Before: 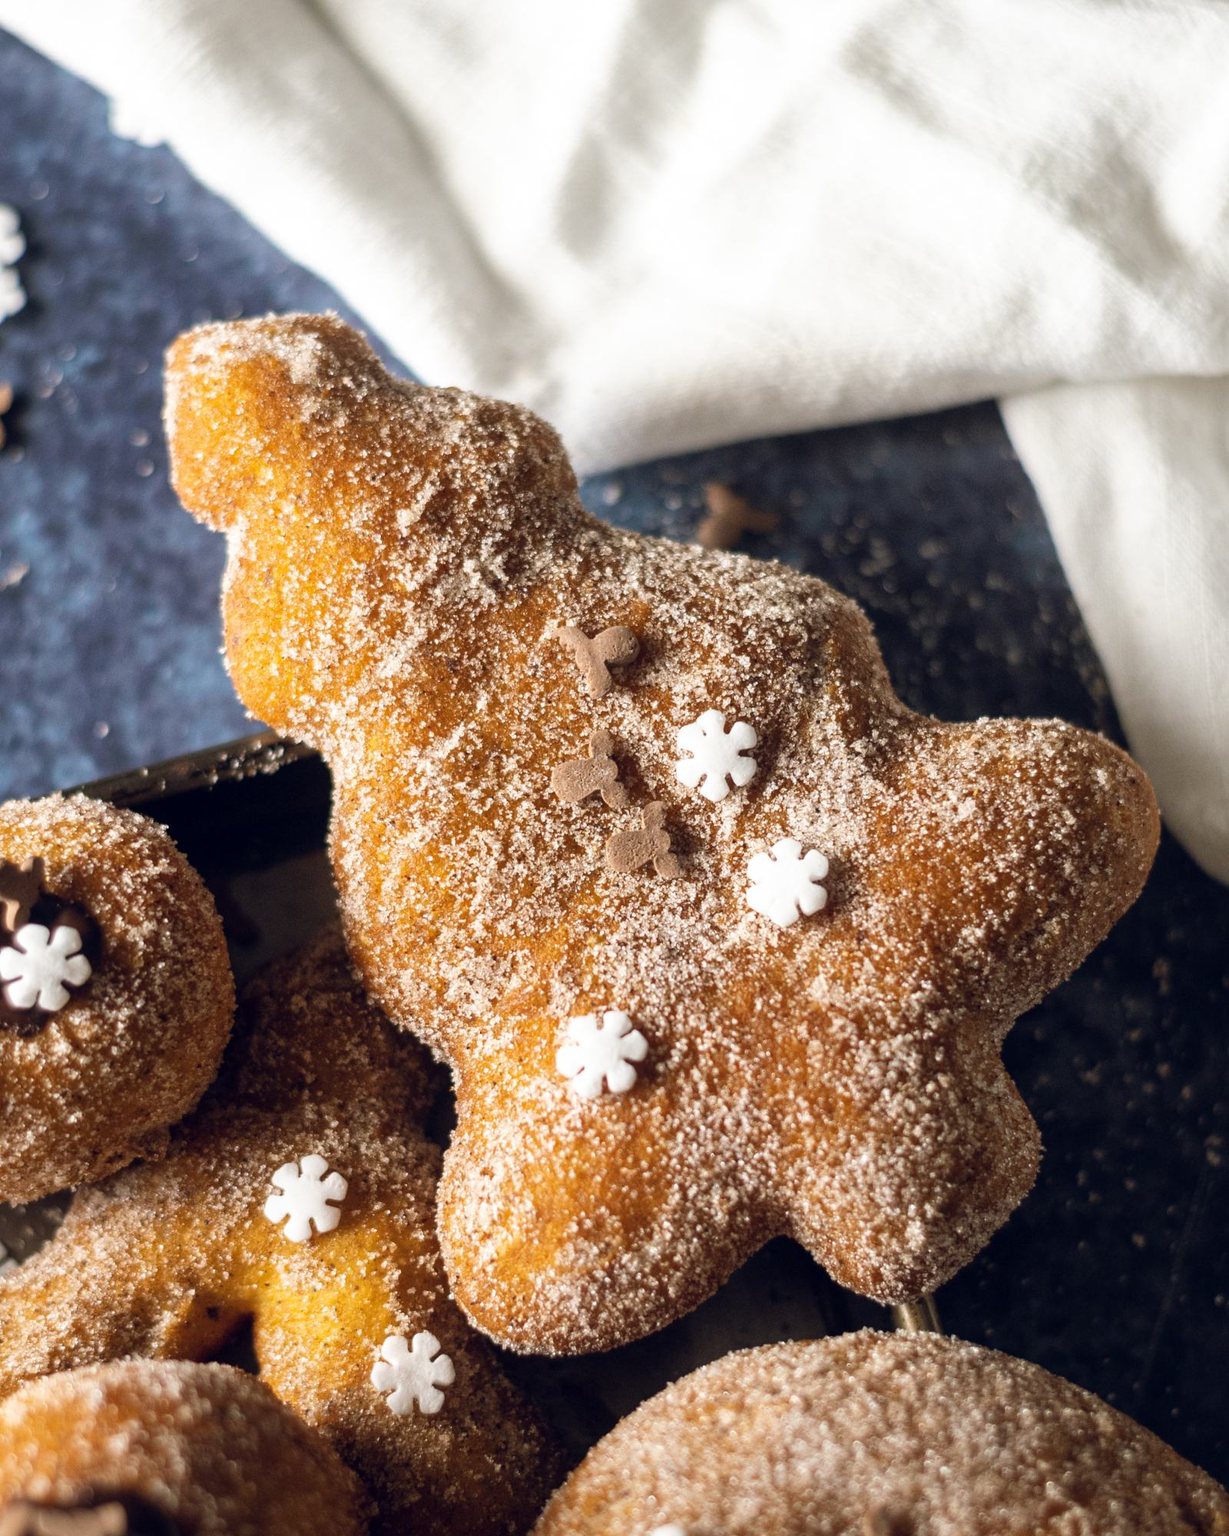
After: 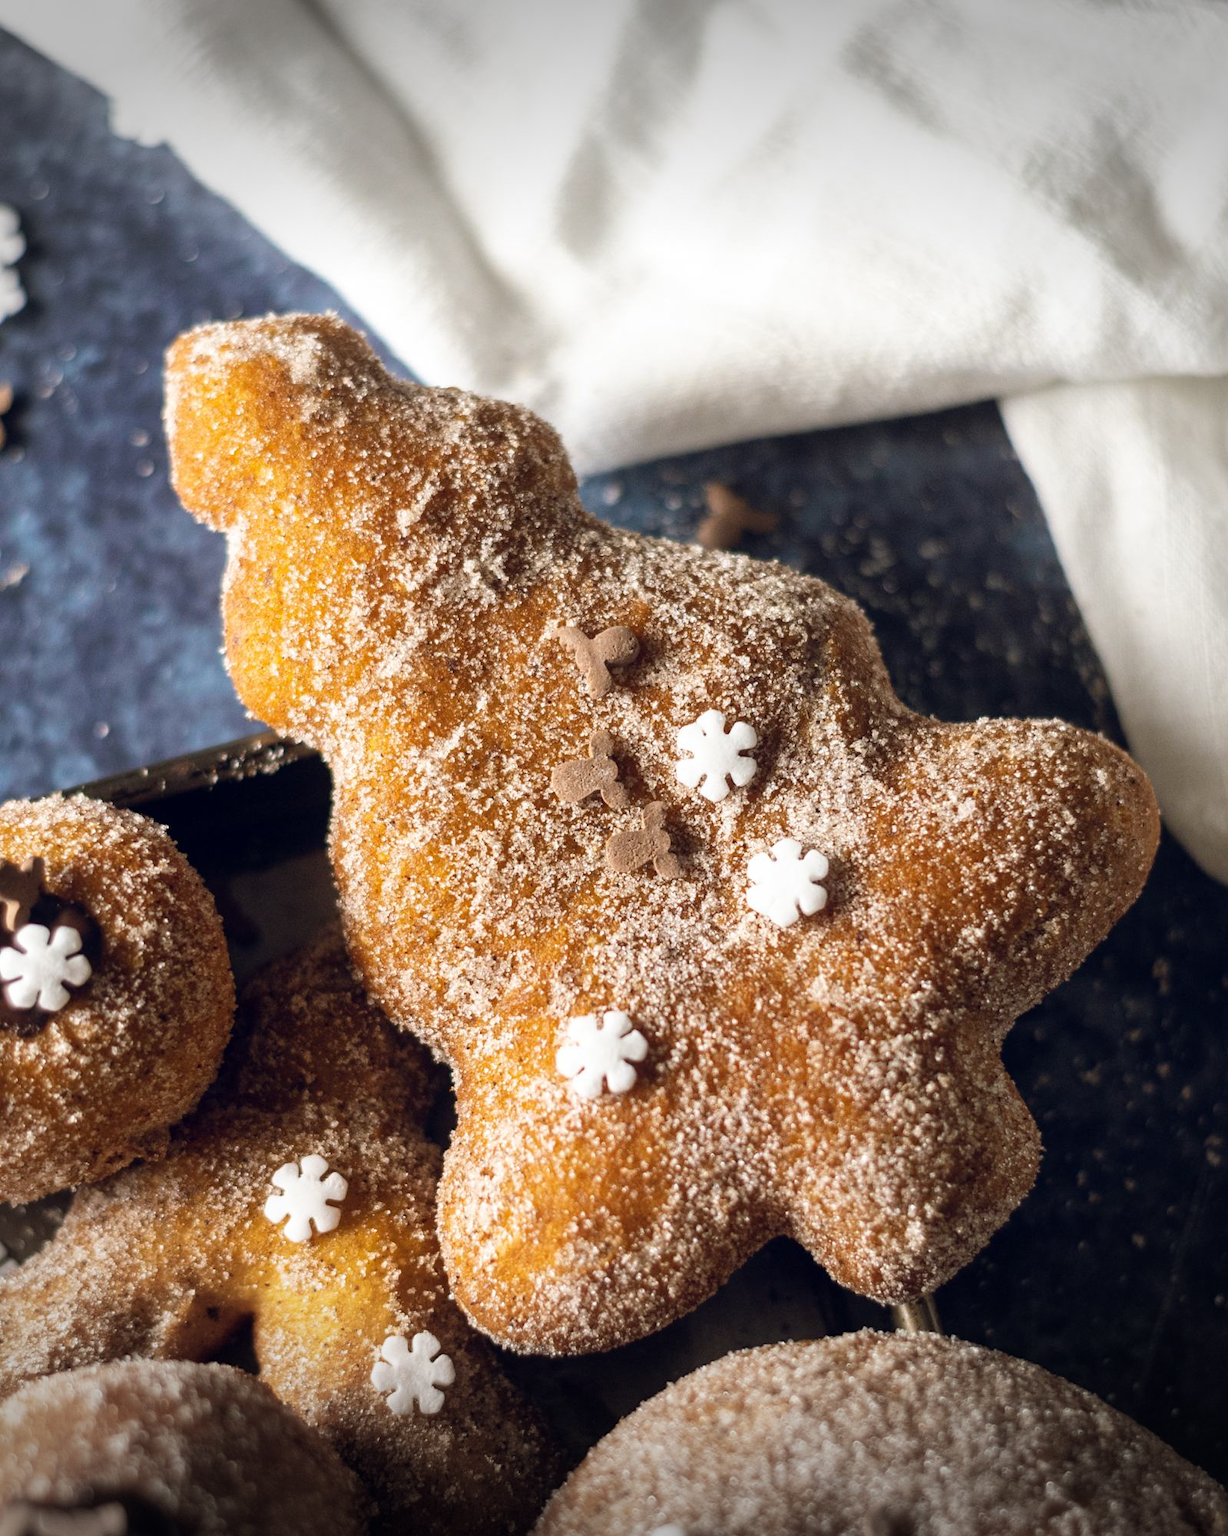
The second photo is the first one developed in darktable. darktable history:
vignetting: fall-off start 99.83%, width/height ratio 1.323, unbound false
